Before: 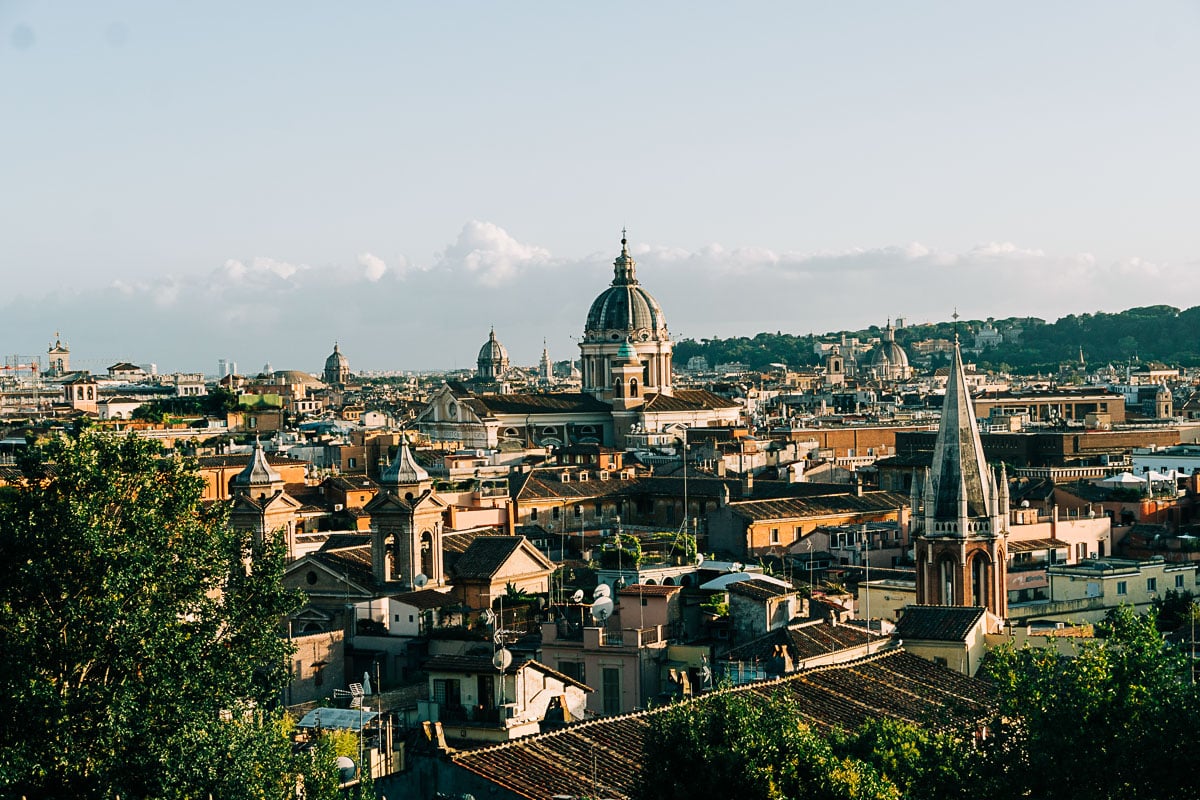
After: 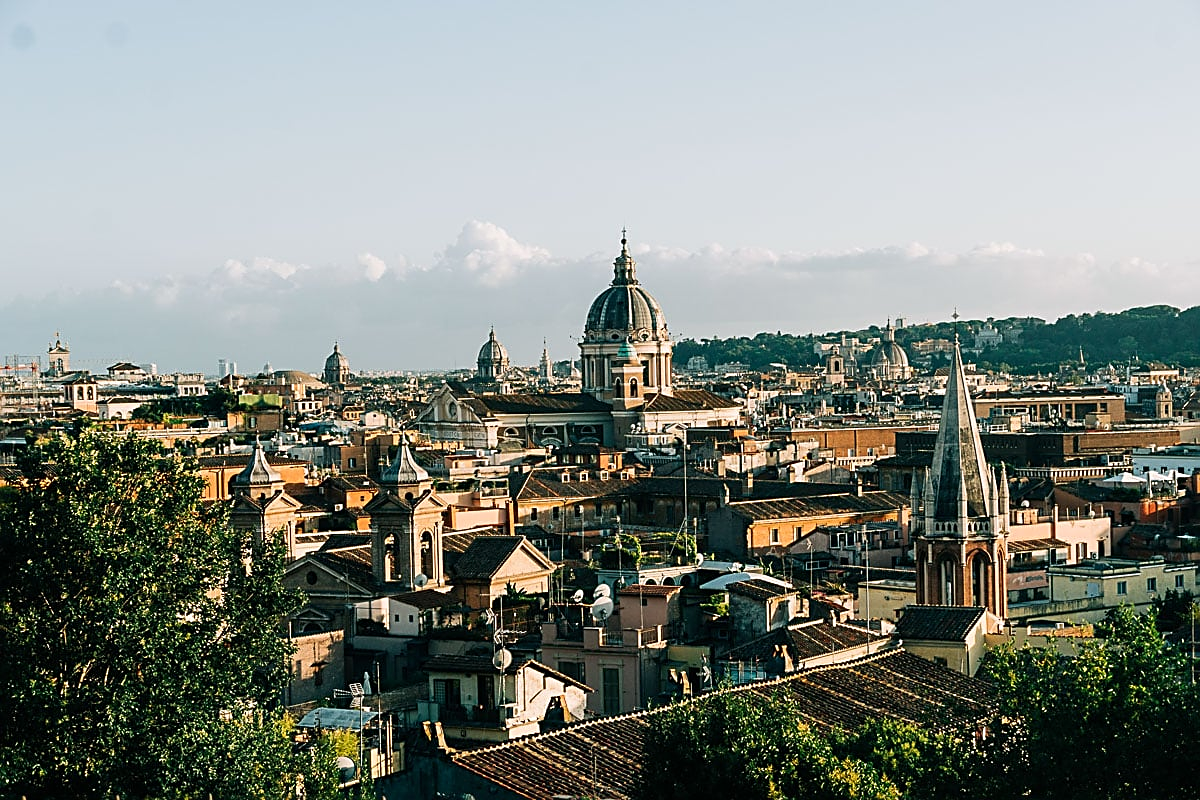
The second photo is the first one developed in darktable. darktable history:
sharpen: on, module defaults
contrast brightness saturation: contrast 0.05
